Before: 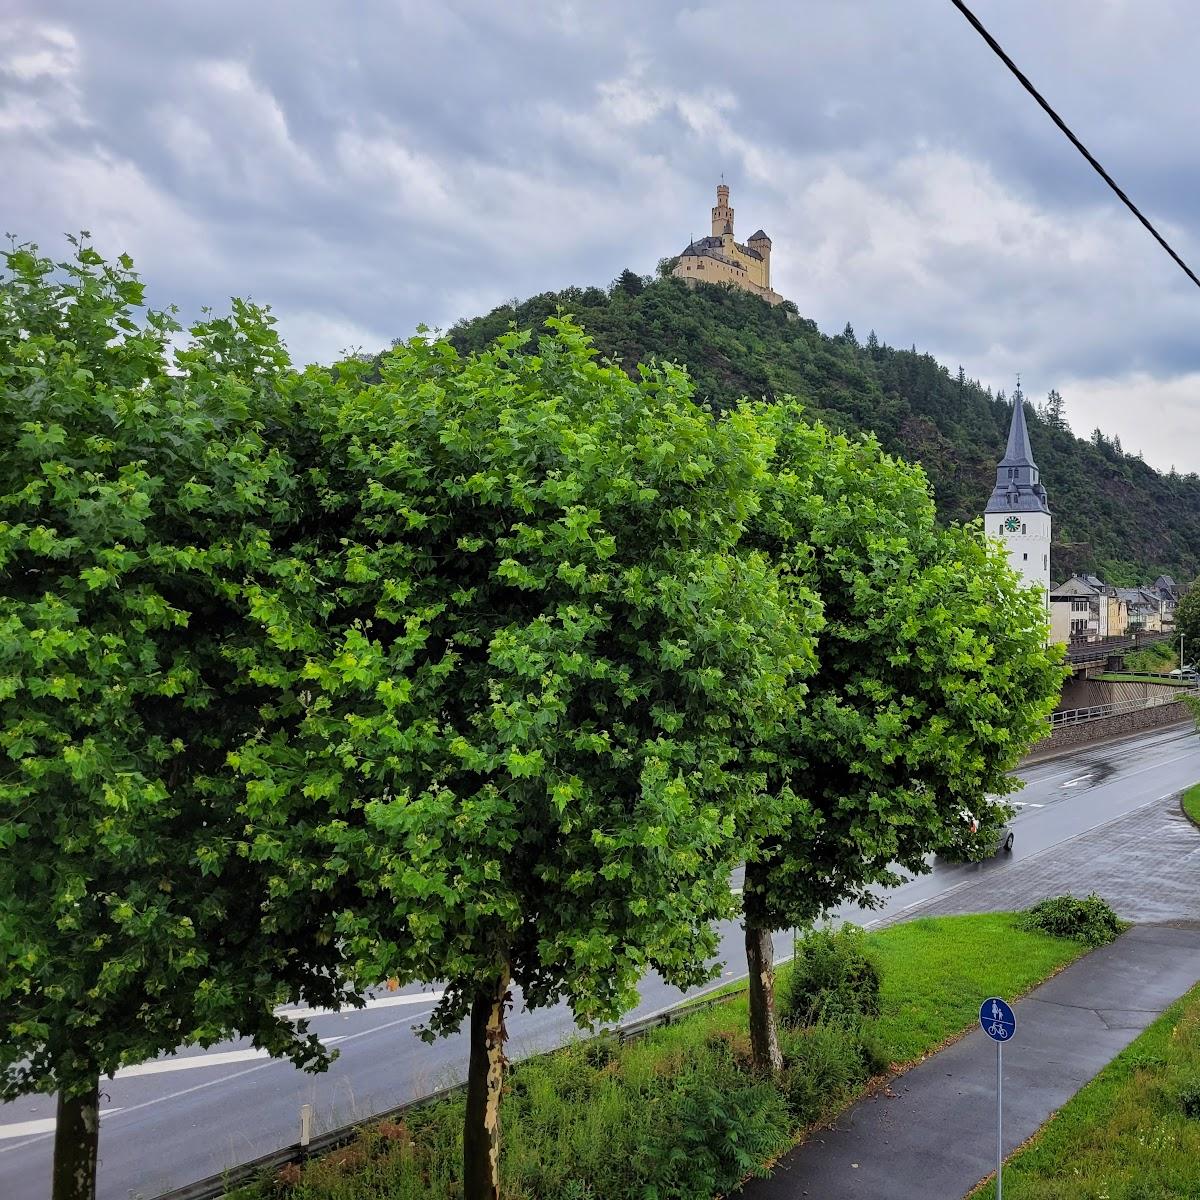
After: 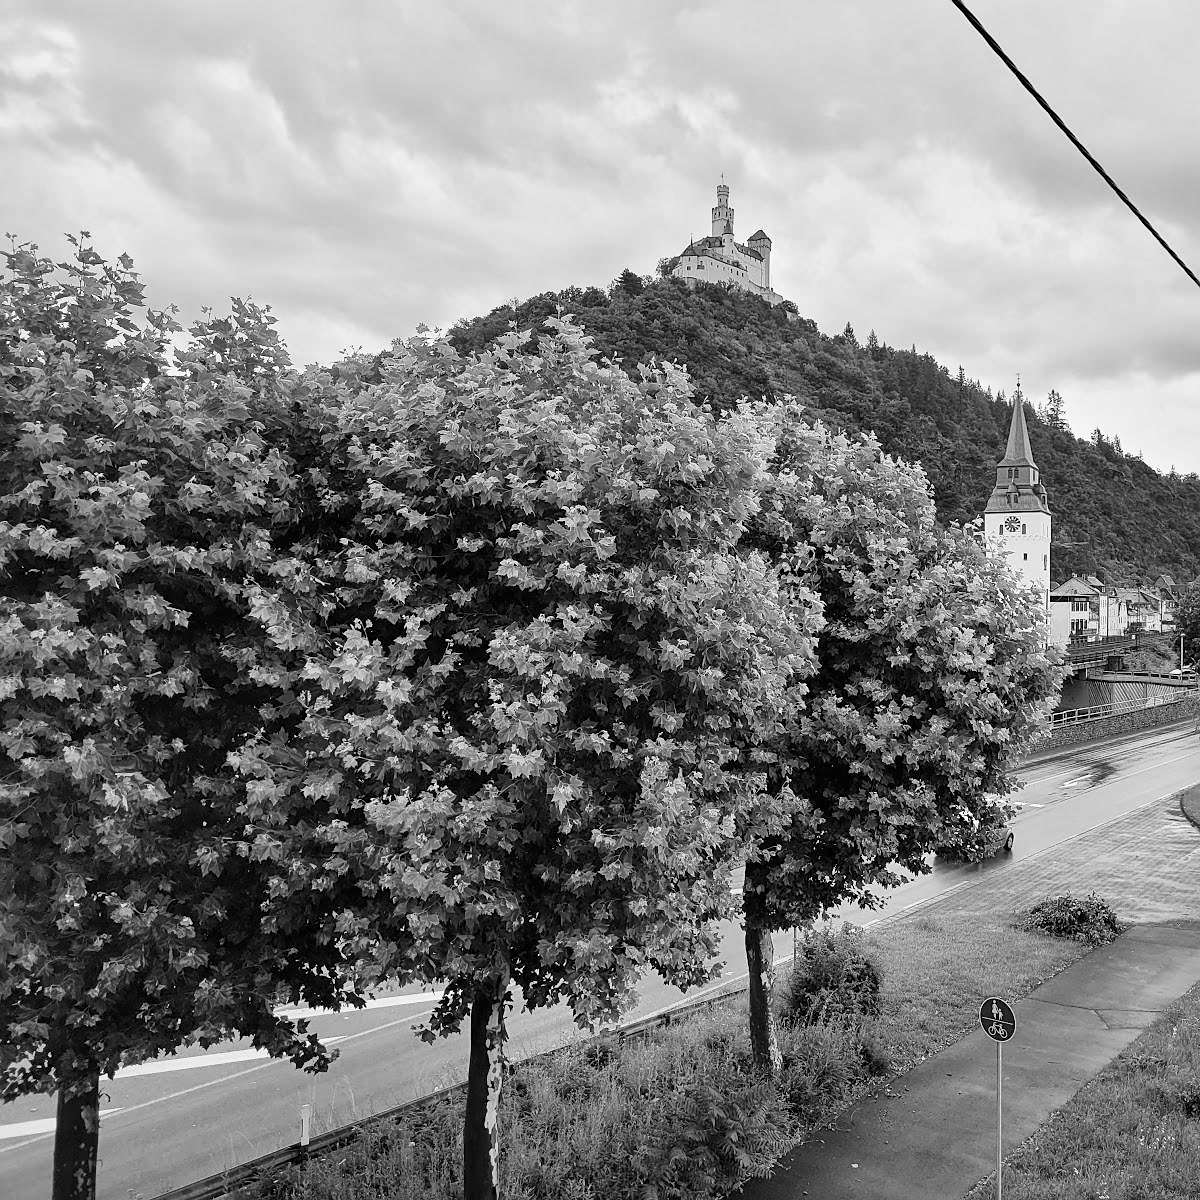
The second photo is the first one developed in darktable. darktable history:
contrast brightness saturation: contrast 0.2, brightness 0.16, saturation 0.22
monochrome: a 16.01, b -2.65, highlights 0.52
sharpen: radius 1.458, amount 0.398, threshold 1.271
